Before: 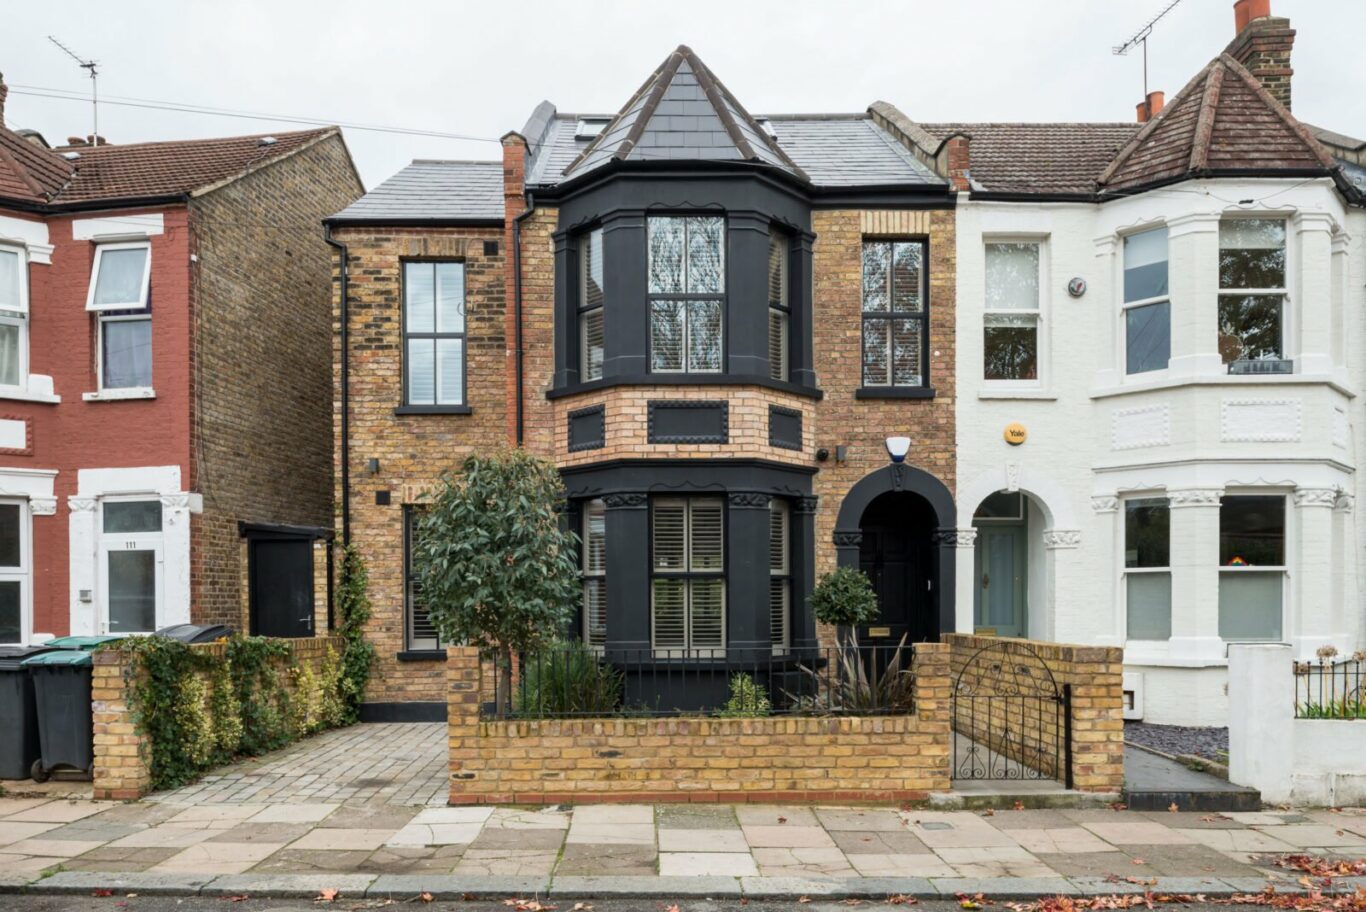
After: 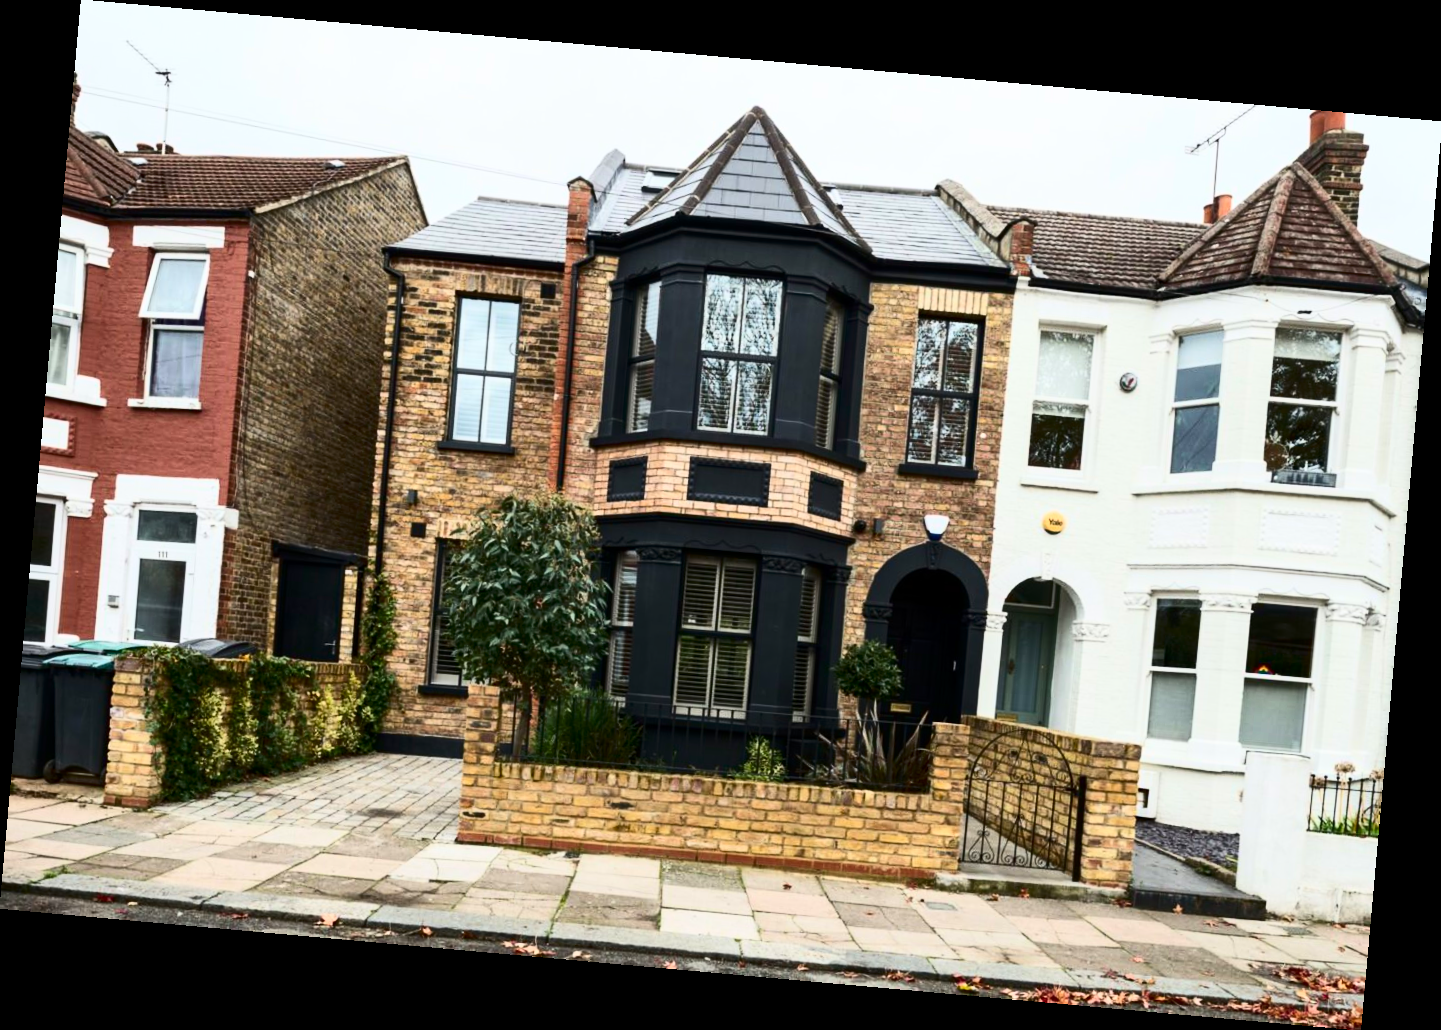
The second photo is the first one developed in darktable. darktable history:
contrast brightness saturation: contrast 0.4, brightness 0.05, saturation 0.25
base curve: curves: ch0 [(0, 0) (0.303, 0.277) (1, 1)]
rotate and perspective: rotation 5.12°, automatic cropping off
